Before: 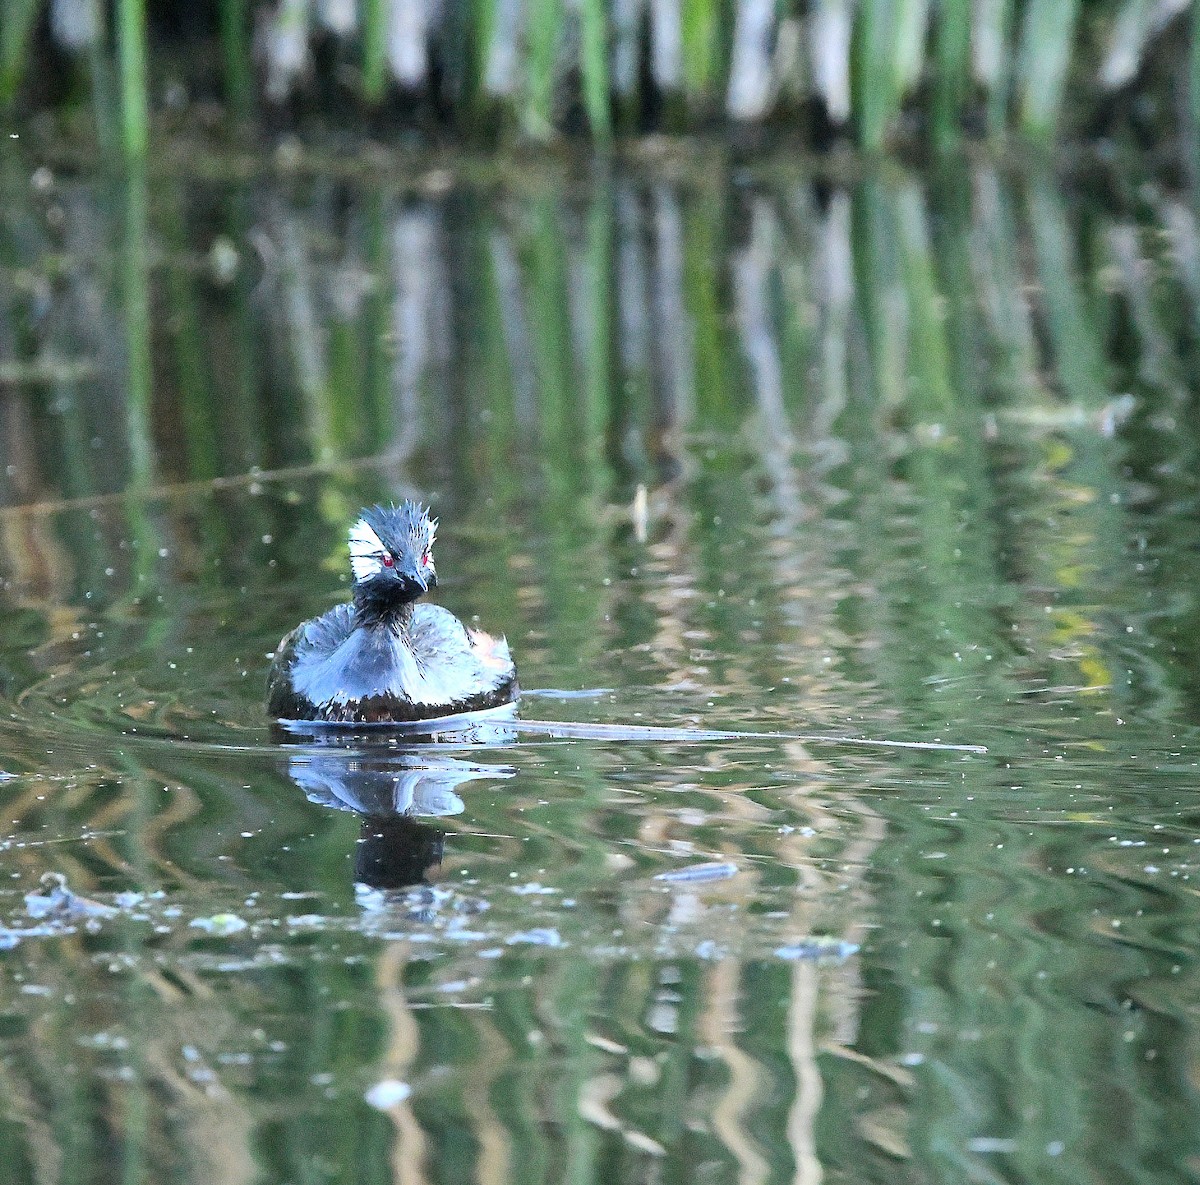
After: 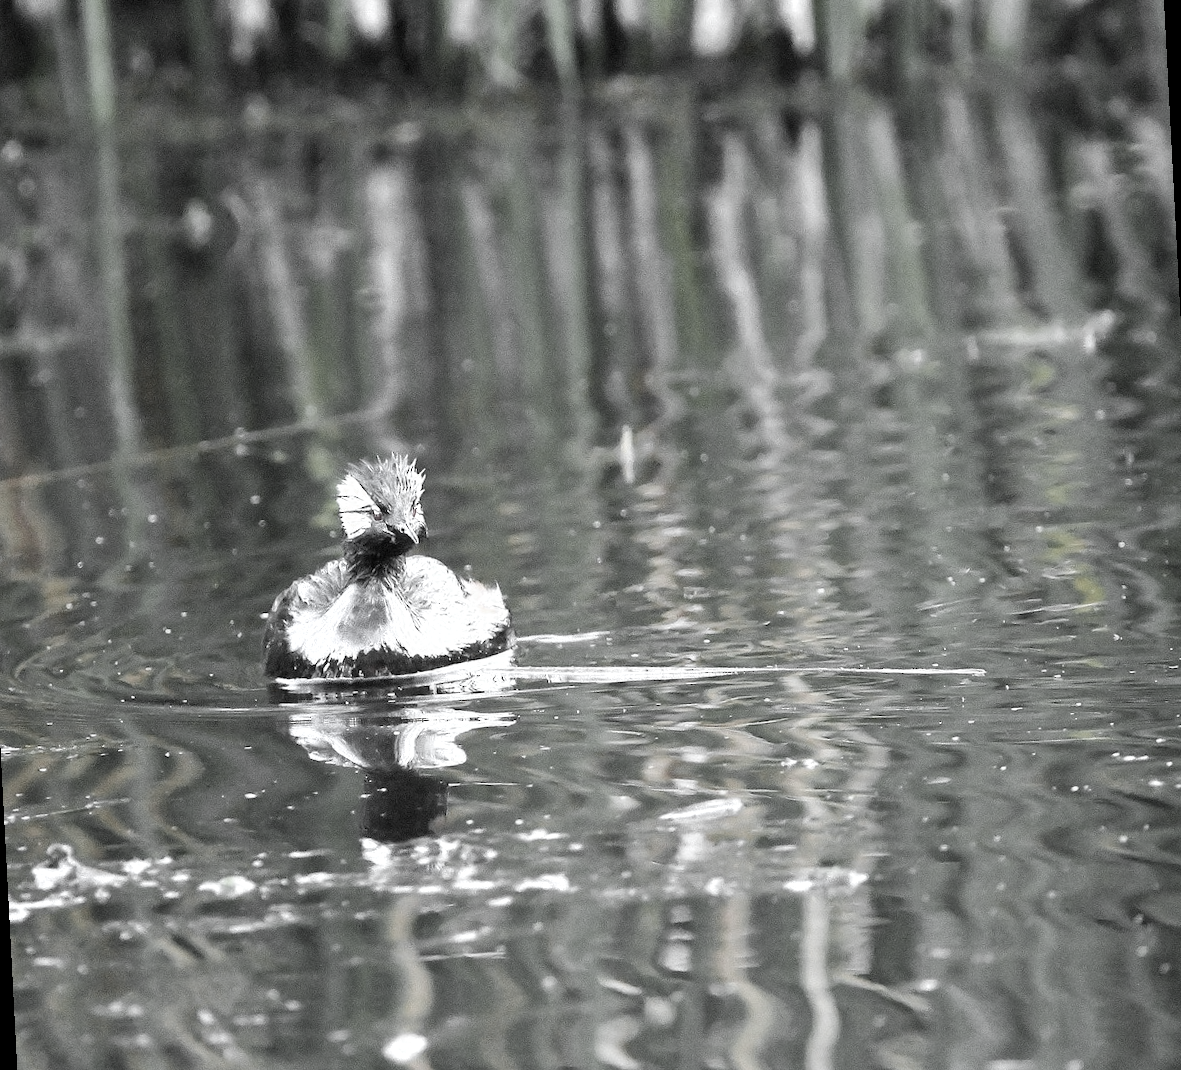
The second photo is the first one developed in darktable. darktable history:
rotate and perspective: rotation -3°, crop left 0.031, crop right 0.968, crop top 0.07, crop bottom 0.93
color zones: curves: ch0 [(0, 0.613) (0.01, 0.613) (0.245, 0.448) (0.498, 0.529) (0.642, 0.665) (0.879, 0.777) (0.99, 0.613)]; ch1 [(0, 0.035) (0.121, 0.189) (0.259, 0.197) (0.415, 0.061) (0.589, 0.022) (0.732, 0.022) (0.857, 0.026) (0.991, 0.053)]
